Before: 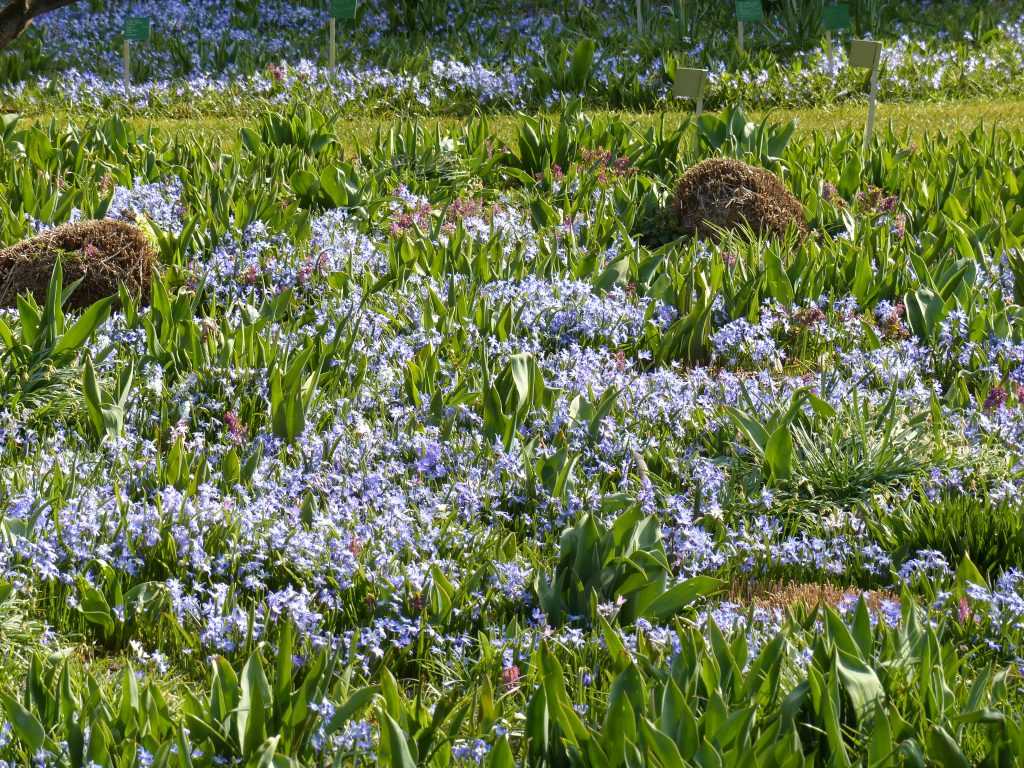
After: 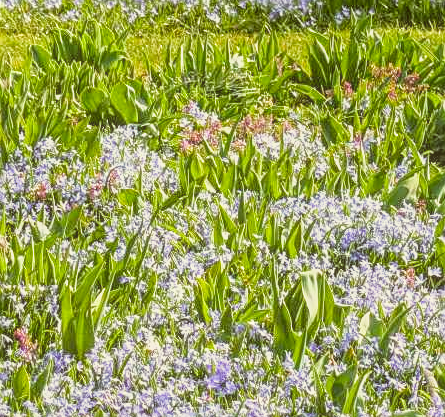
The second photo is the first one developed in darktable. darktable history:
crop: left 20.573%, top 10.894%, right 35.916%, bottom 34.784%
local contrast: highlights 73%, shadows 8%, midtone range 0.198
filmic rgb: middle gray luminance 9.14%, black relative exposure -10.57 EV, white relative exposure 3.43 EV, target black luminance 0%, hardness 6, latitude 59.58%, contrast 1.093, highlights saturation mix 3.67%, shadows ↔ highlights balance 29.2%
sharpen: on, module defaults
exposure: black level correction 0, exposure 0.69 EV, compensate highlight preservation false
color correction: highlights a* -1.21, highlights b* 10.02, shadows a* 0.642, shadows b* 19.97
